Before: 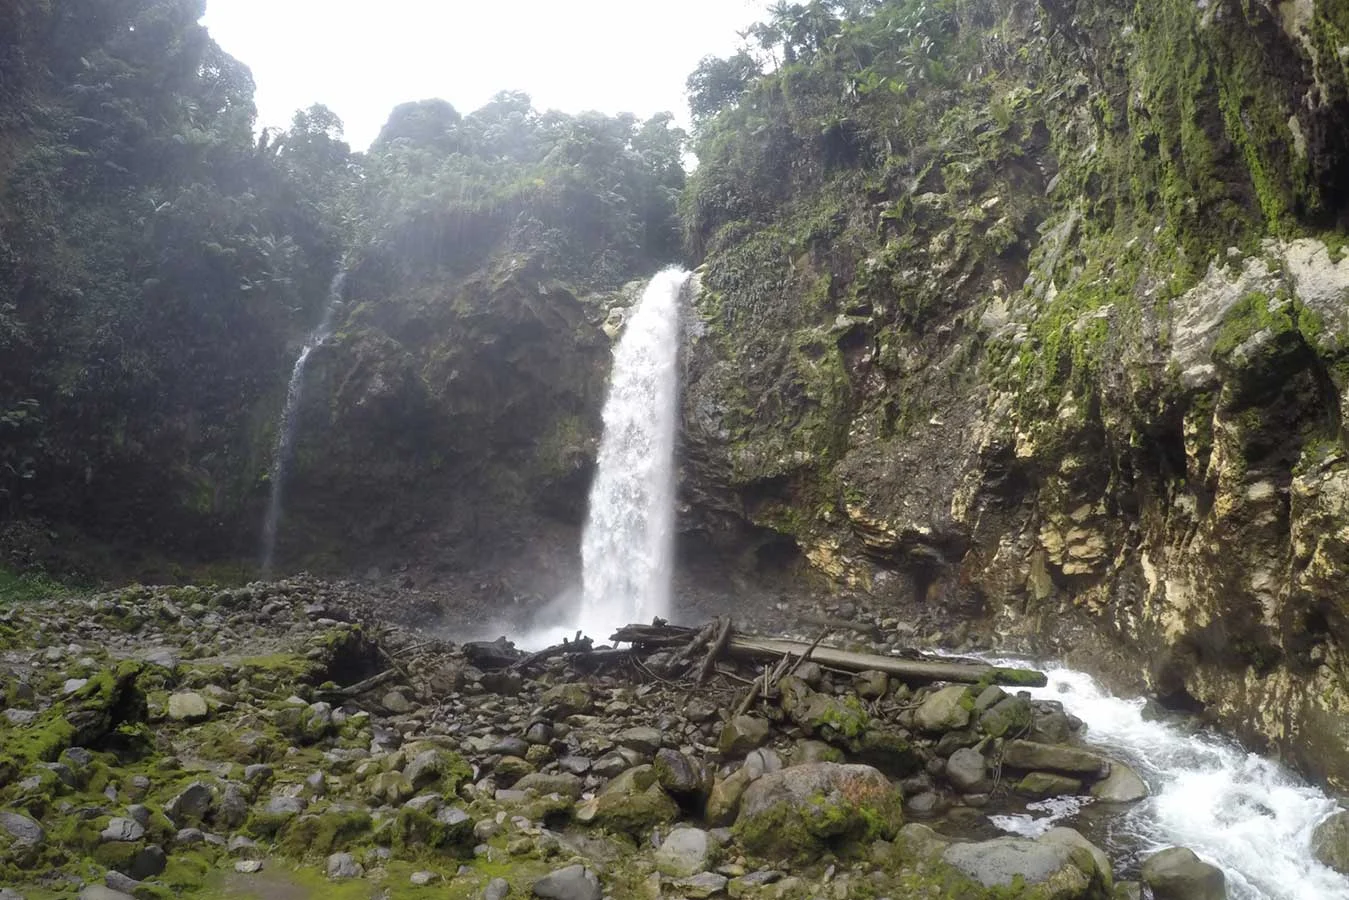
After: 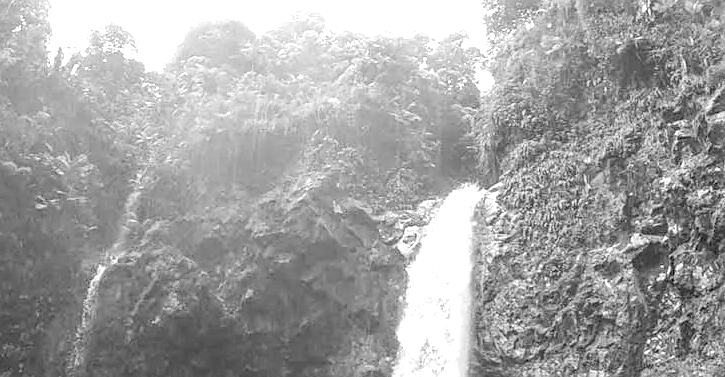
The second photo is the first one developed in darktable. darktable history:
crop: left 15.26%, top 9.077%, right 30.948%, bottom 48.933%
contrast brightness saturation: brightness 0.271
exposure: exposure 0.257 EV, compensate highlight preservation false
sharpen: on, module defaults
local contrast: highlights 1%, shadows 1%, detail 134%
haze removal: adaptive false
tone equalizer: -8 EV -0.452 EV, -7 EV -0.38 EV, -6 EV -0.326 EV, -5 EV -0.234 EV, -3 EV 0.244 EV, -2 EV 0.314 EV, -1 EV 0.409 EV, +0 EV 0.435 EV, edges refinement/feathering 500, mask exposure compensation -1.57 EV, preserve details no
color zones: curves: ch1 [(0, -0.394) (0.143, -0.394) (0.286, -0.394) (0.429, -0.392) (0.571, -0.391) (0.714, -0.391) (0.857, -0.391) (1, -0.394)]
